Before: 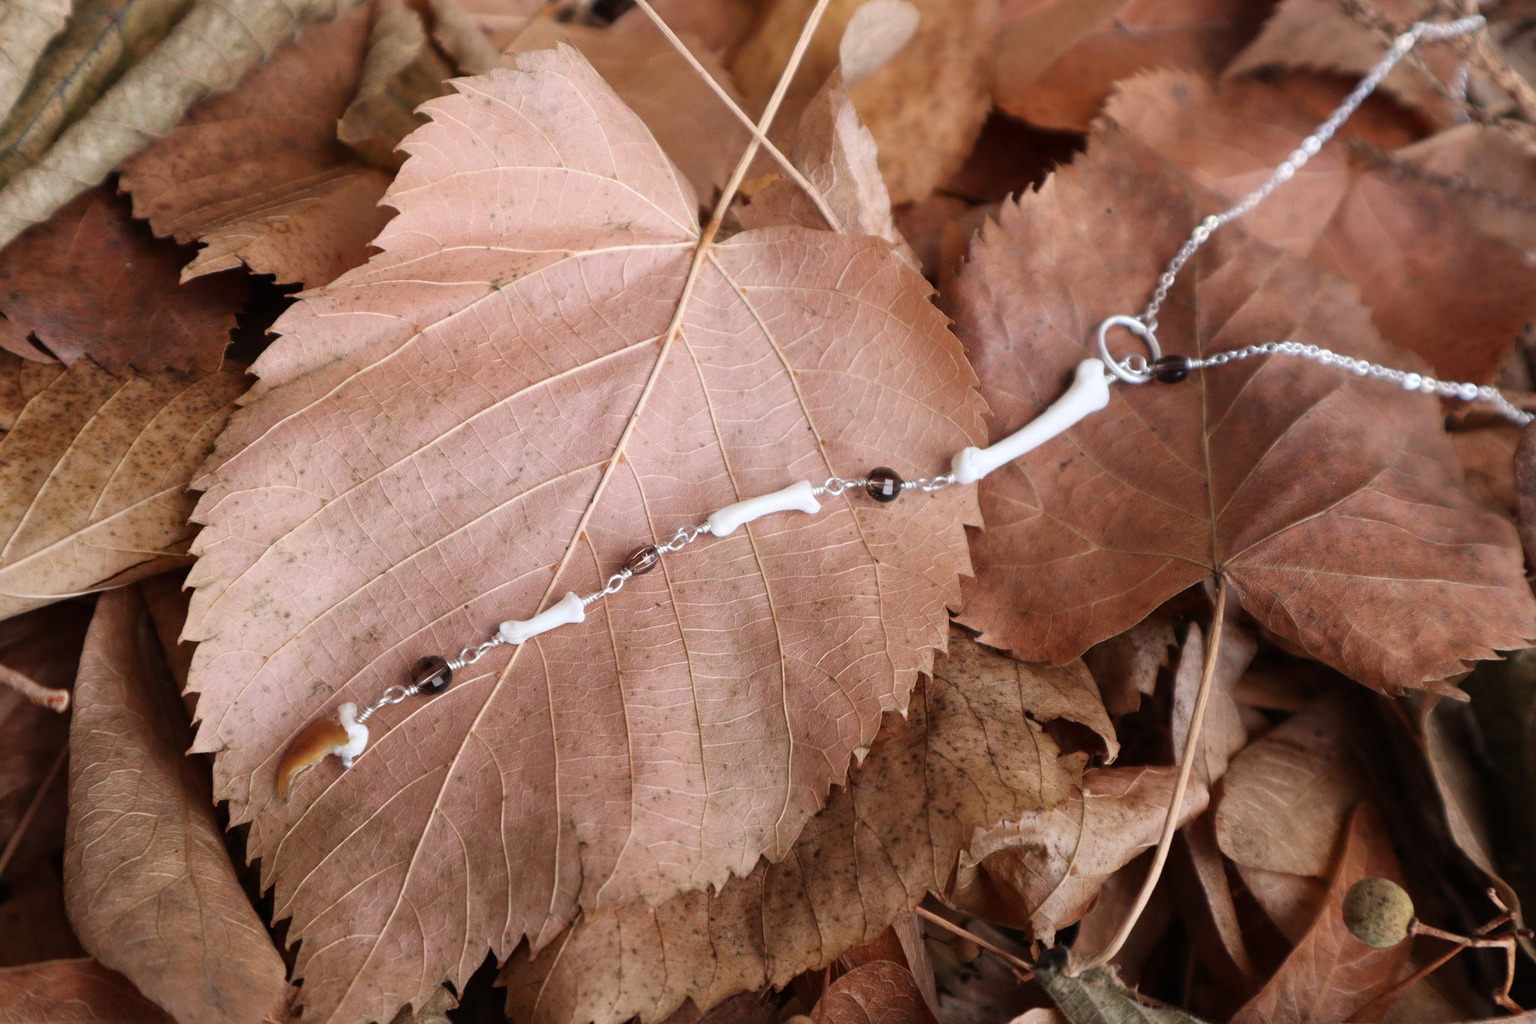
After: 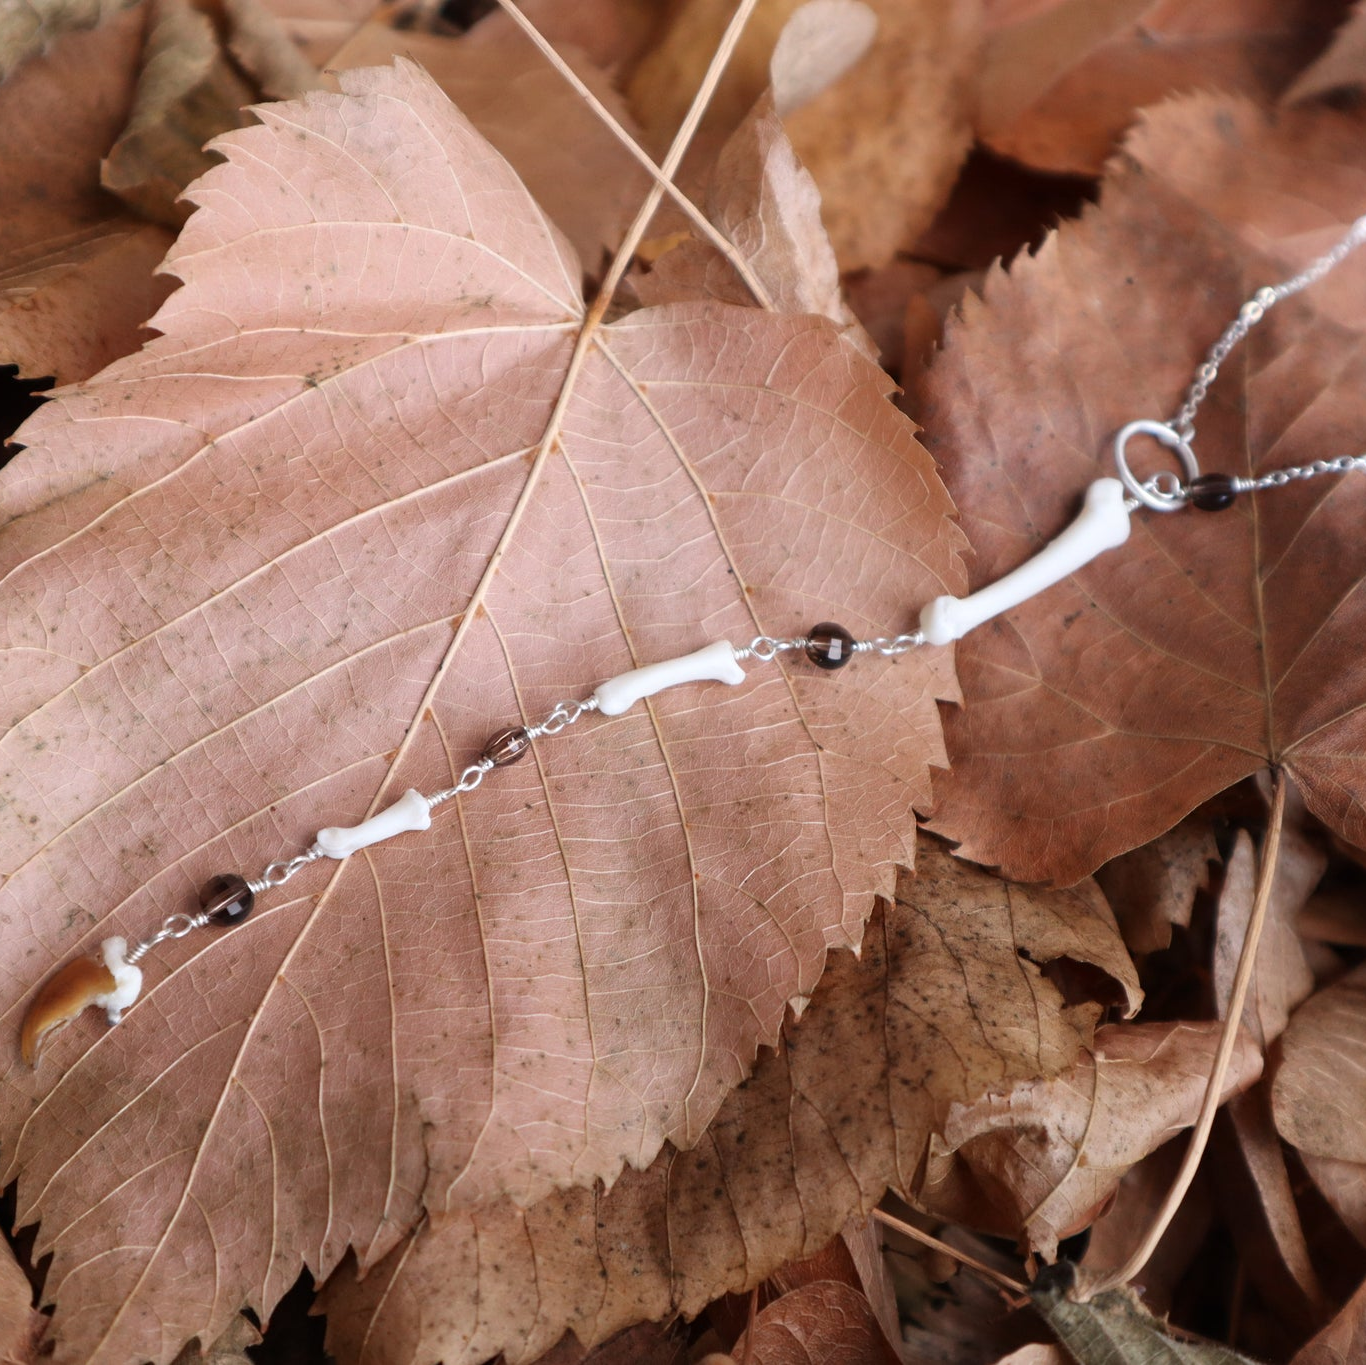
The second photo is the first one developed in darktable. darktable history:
crop: left 17.073%, right 16.179%
